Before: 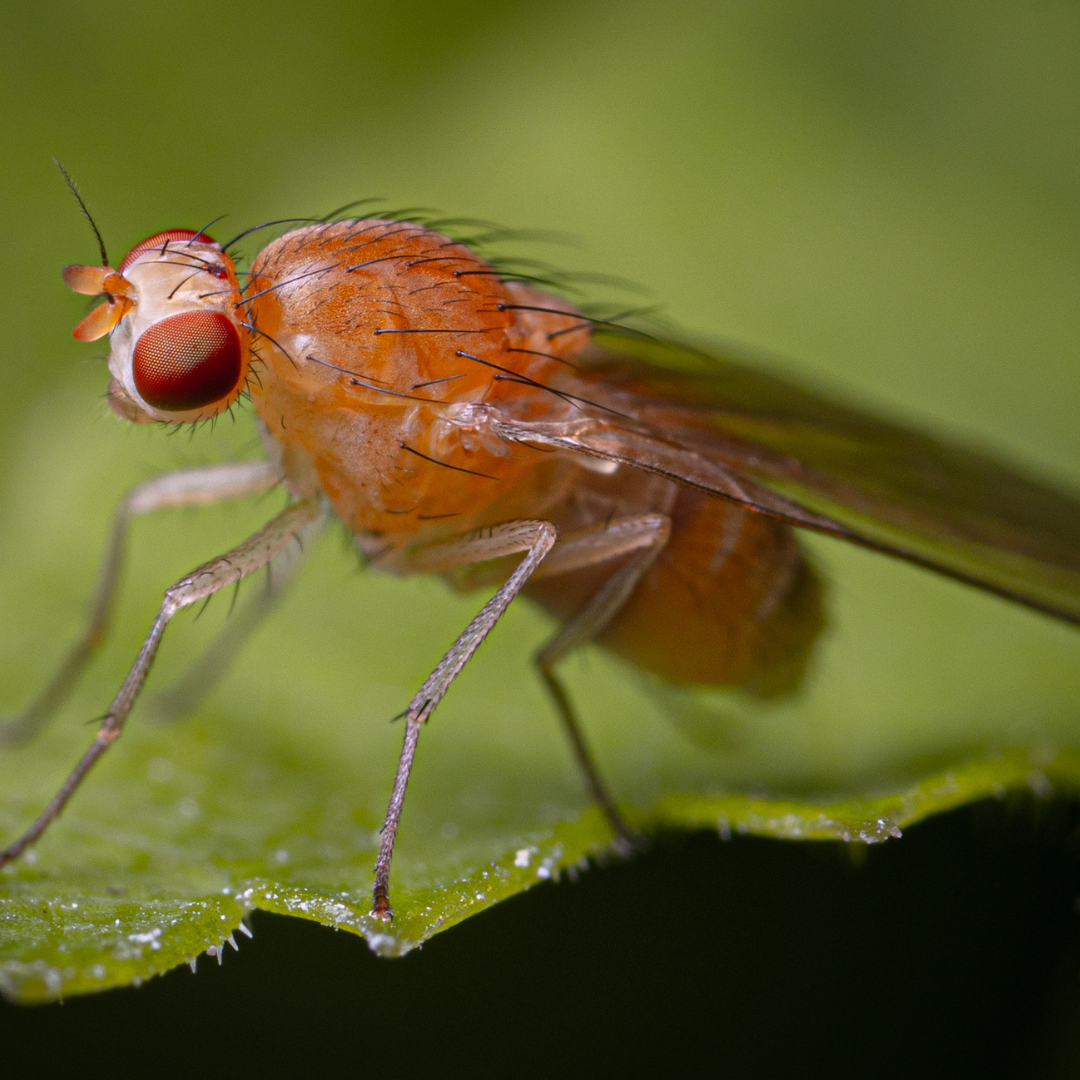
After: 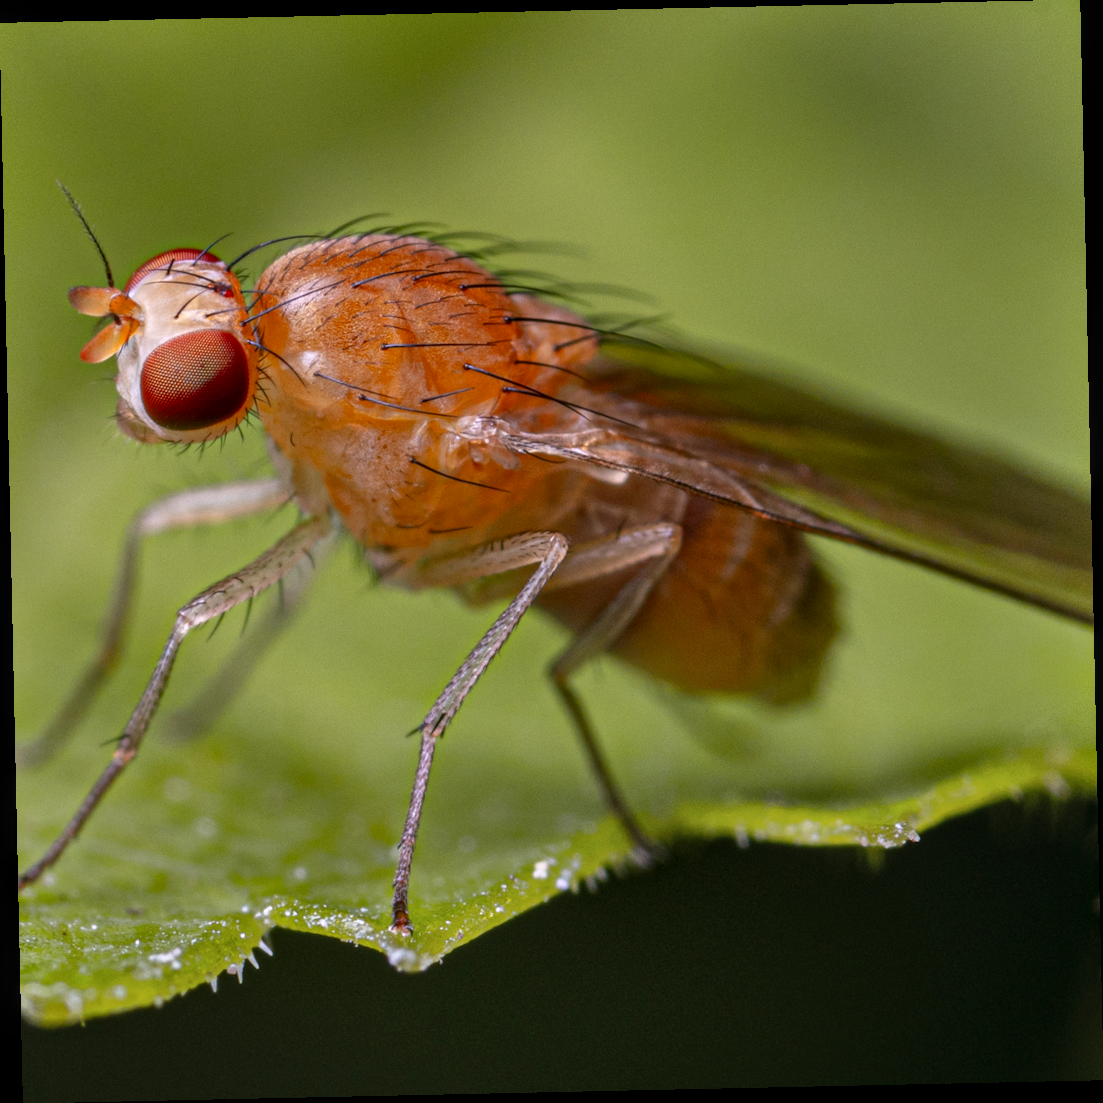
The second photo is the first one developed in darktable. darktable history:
local contrast: on, module defaults
shadows and highlights: radius 100.41, shadows 50.55, highlights -64.36, highlights color adjustment 49.82%, soften with gaussian
rotate and perspective: rotation -1.24°, automatic cropping off
